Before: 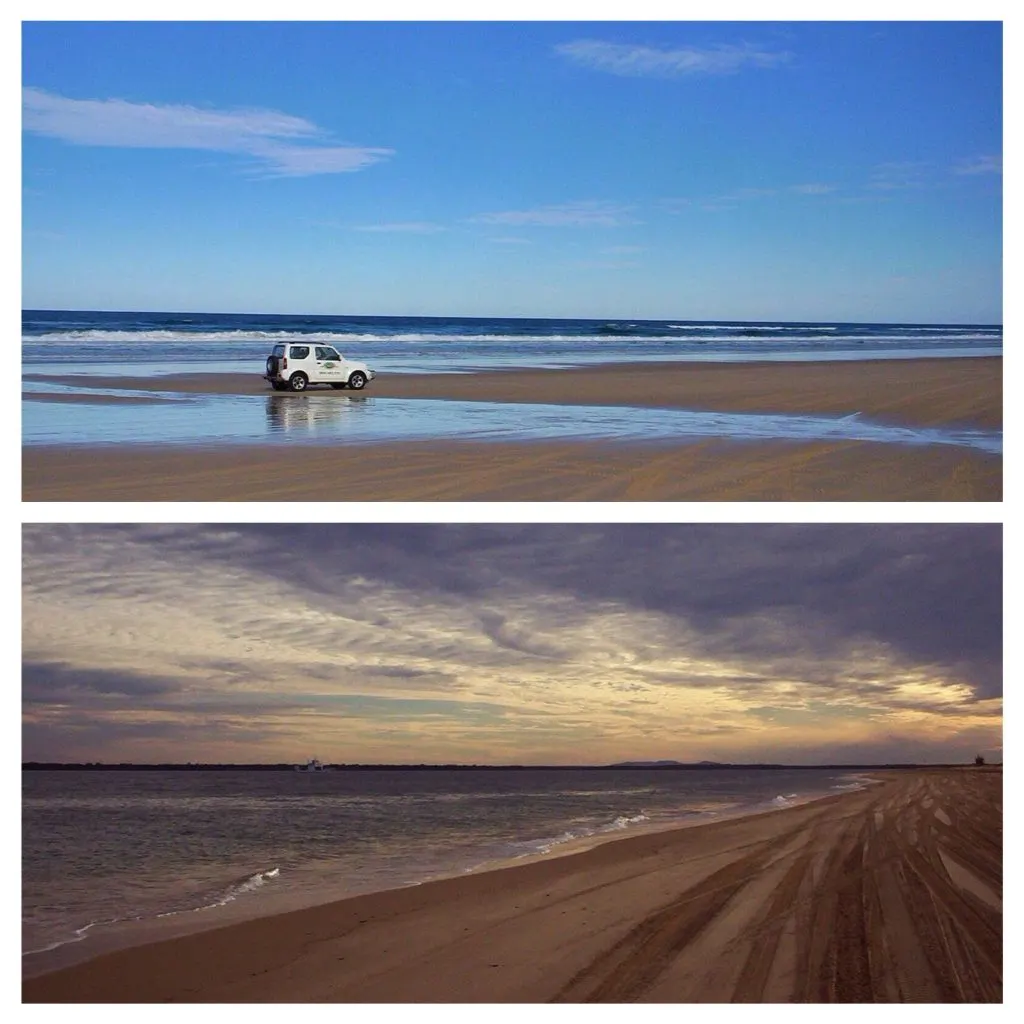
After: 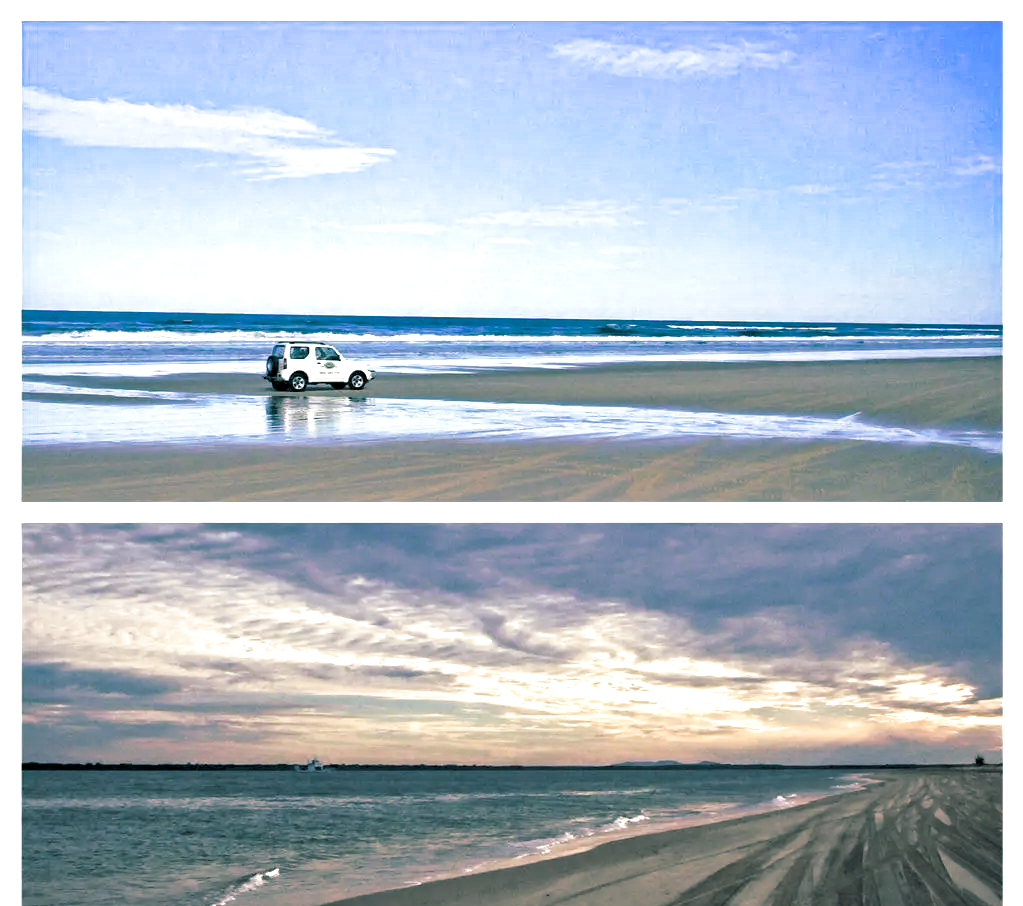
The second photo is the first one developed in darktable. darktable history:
color balance rgb: shadows lift › chroma 1%, shadows lift › hue 113°, highlights gain › chroma 0.2%, highlights gain › hue 333°, perceptual saturation grading › global saturation 20%, perceptual saturation grading › highlights -50%, perceptual saturation grading › shadows 25%, contrast -10%
white balance: red 0.967, blue 1.049
split-toning: shadows › hue 186.43°, highlights › hue 49.29°, compress 30.29%
exposure: black level correction 0, exposure 1.2 EV, compensate highlight preservation false
crop and rotate: top 0%, bottom 11.49%
contrast equalizer: y [[0.511, 0.558, 0.631, 0.632, 0.559, 0.512], [0.5 ×6], [0.507, 0.559, 0.627, 0.644, 0.647, 0.647], [0 ×6], [0 ×6]]
rgb levels: preserve colors max RGB
